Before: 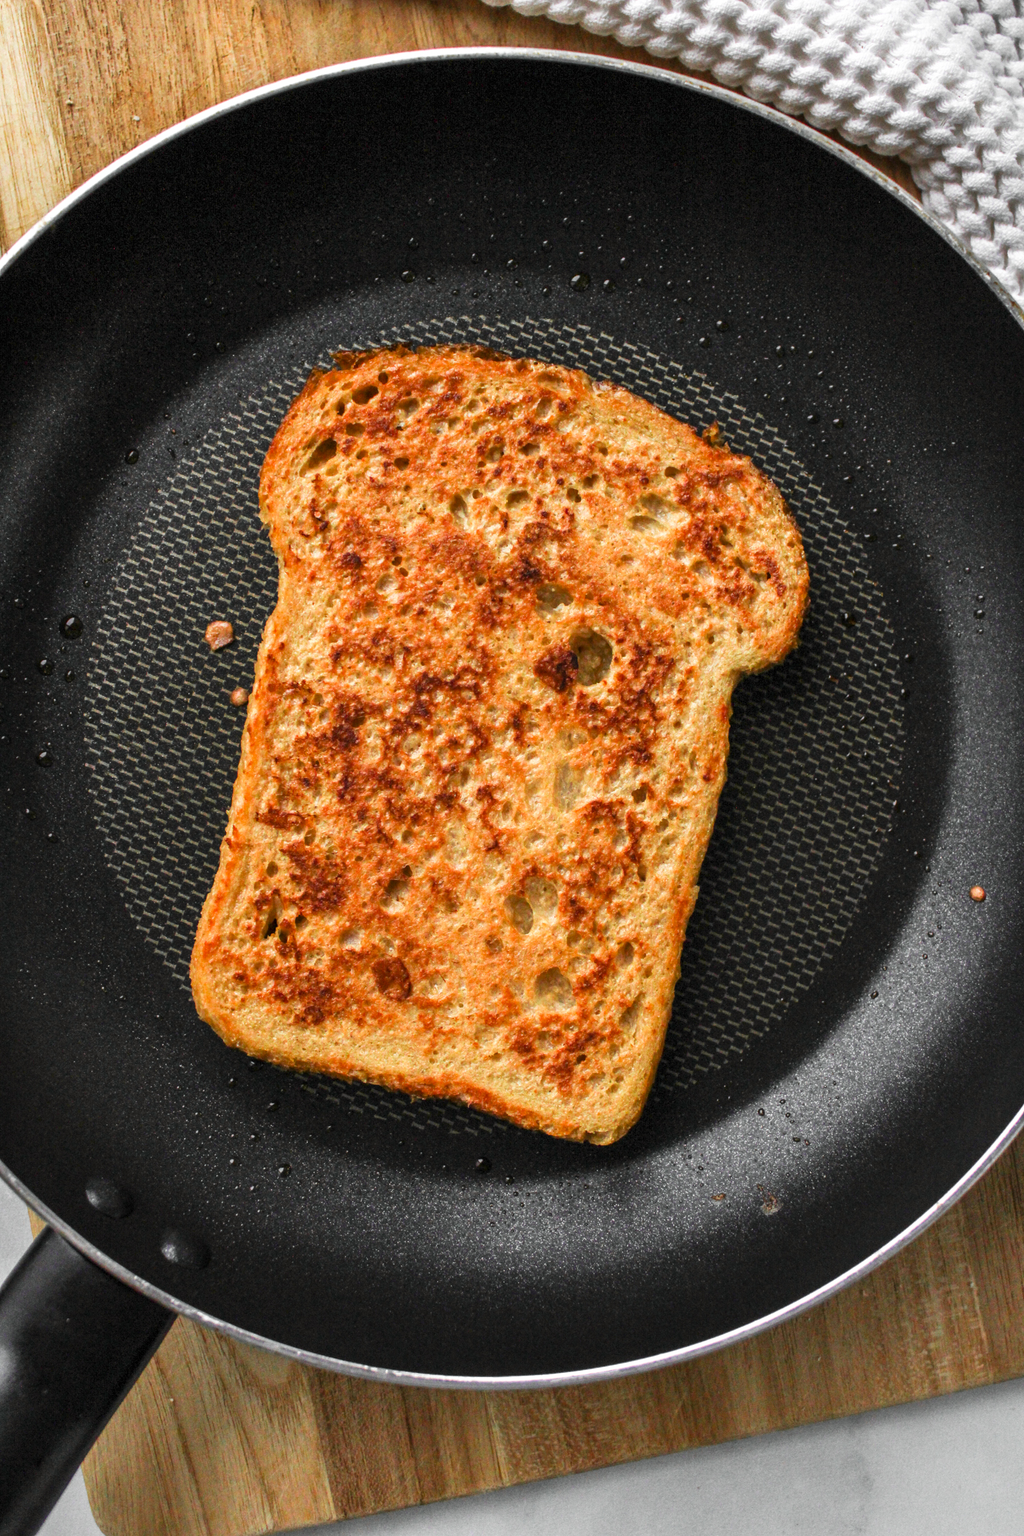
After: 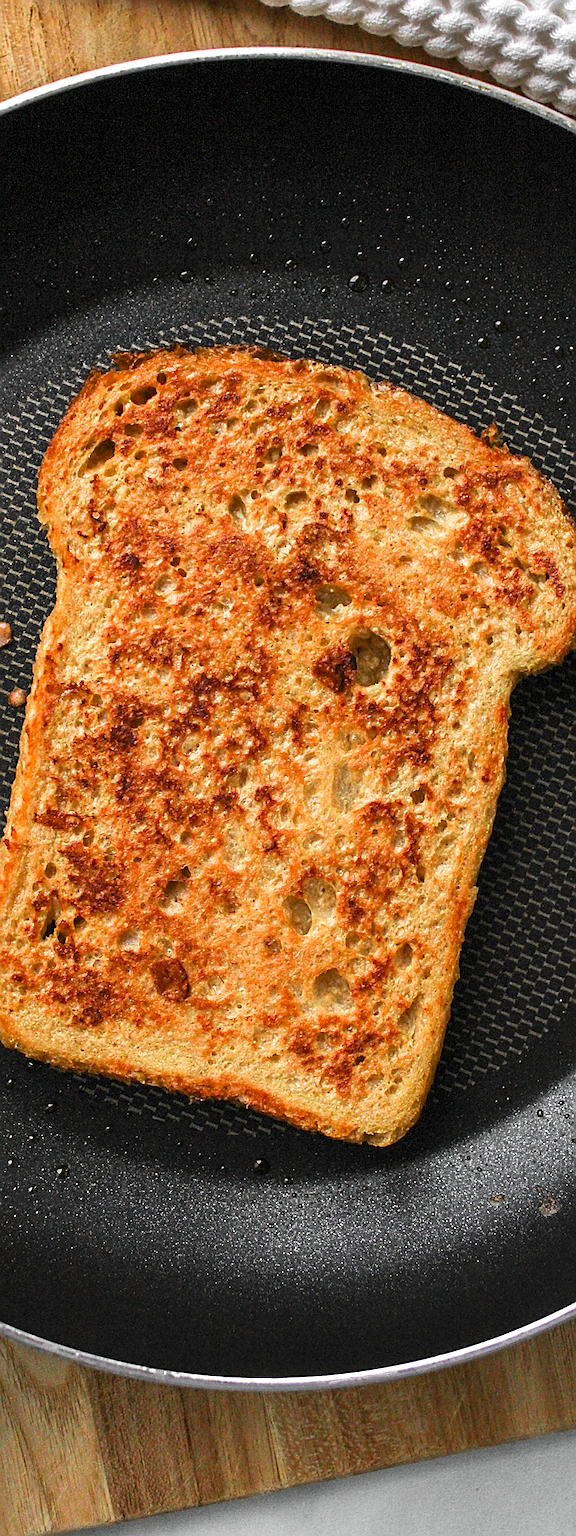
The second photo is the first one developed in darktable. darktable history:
crop: left 21.674%, right 22.086%
sharpen: radius 1.4, amount 1.25, threshold 0.7
